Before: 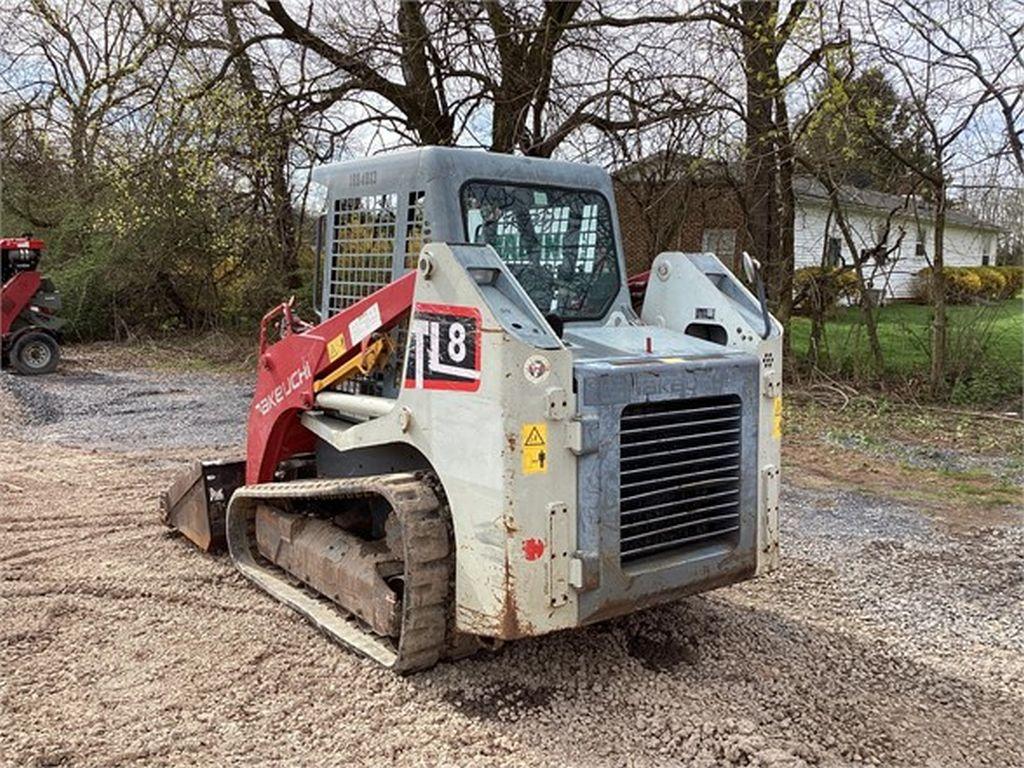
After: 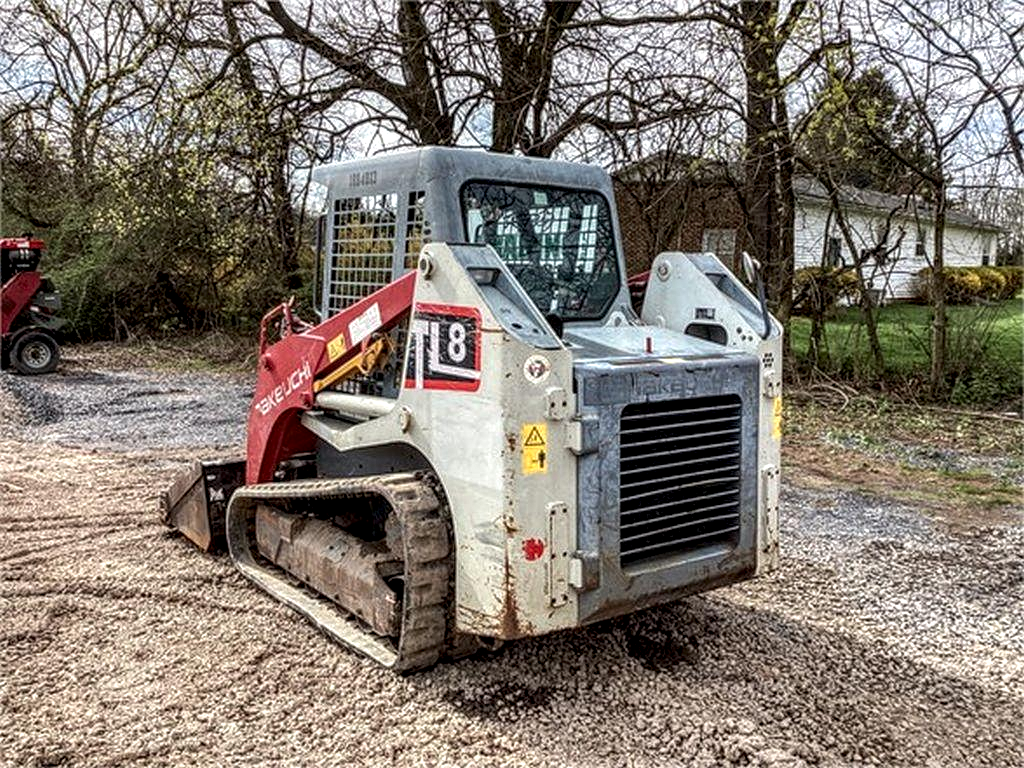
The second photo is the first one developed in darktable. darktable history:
local contrast: highlights 1%, shadows 2%, detail 182%
